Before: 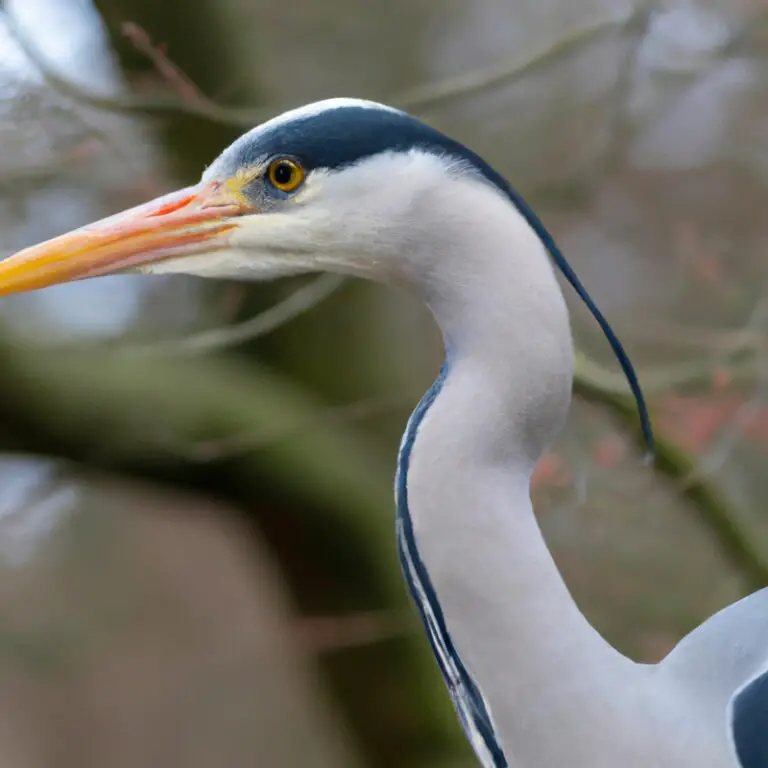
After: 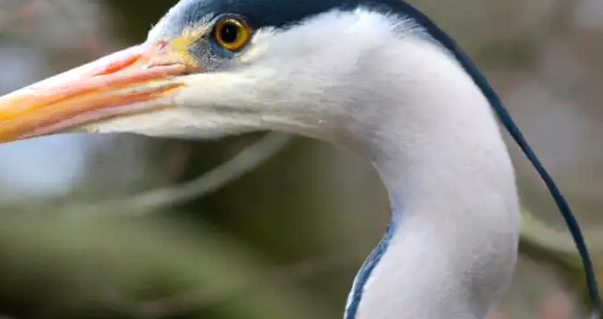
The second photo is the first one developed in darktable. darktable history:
tone equalizer: -8 EV -0.417 EV, -7 EV -0.389 EV, -6 EV -0.333 EV, -5 EV -0.222 EV, -3 EV 0.222 EV, -2 EV 0.333 EV, -1 EV 0.389 EV, +0 EV 0.417 EV, edges refinement/feathering 500, mask exposure compensation -1.57 EV, preserve details no
crop: left 7.036%, top 18.398%, right 14.379%, bottom 40.043%
shadows and highlights: radius 133.83, soften with gaussian
